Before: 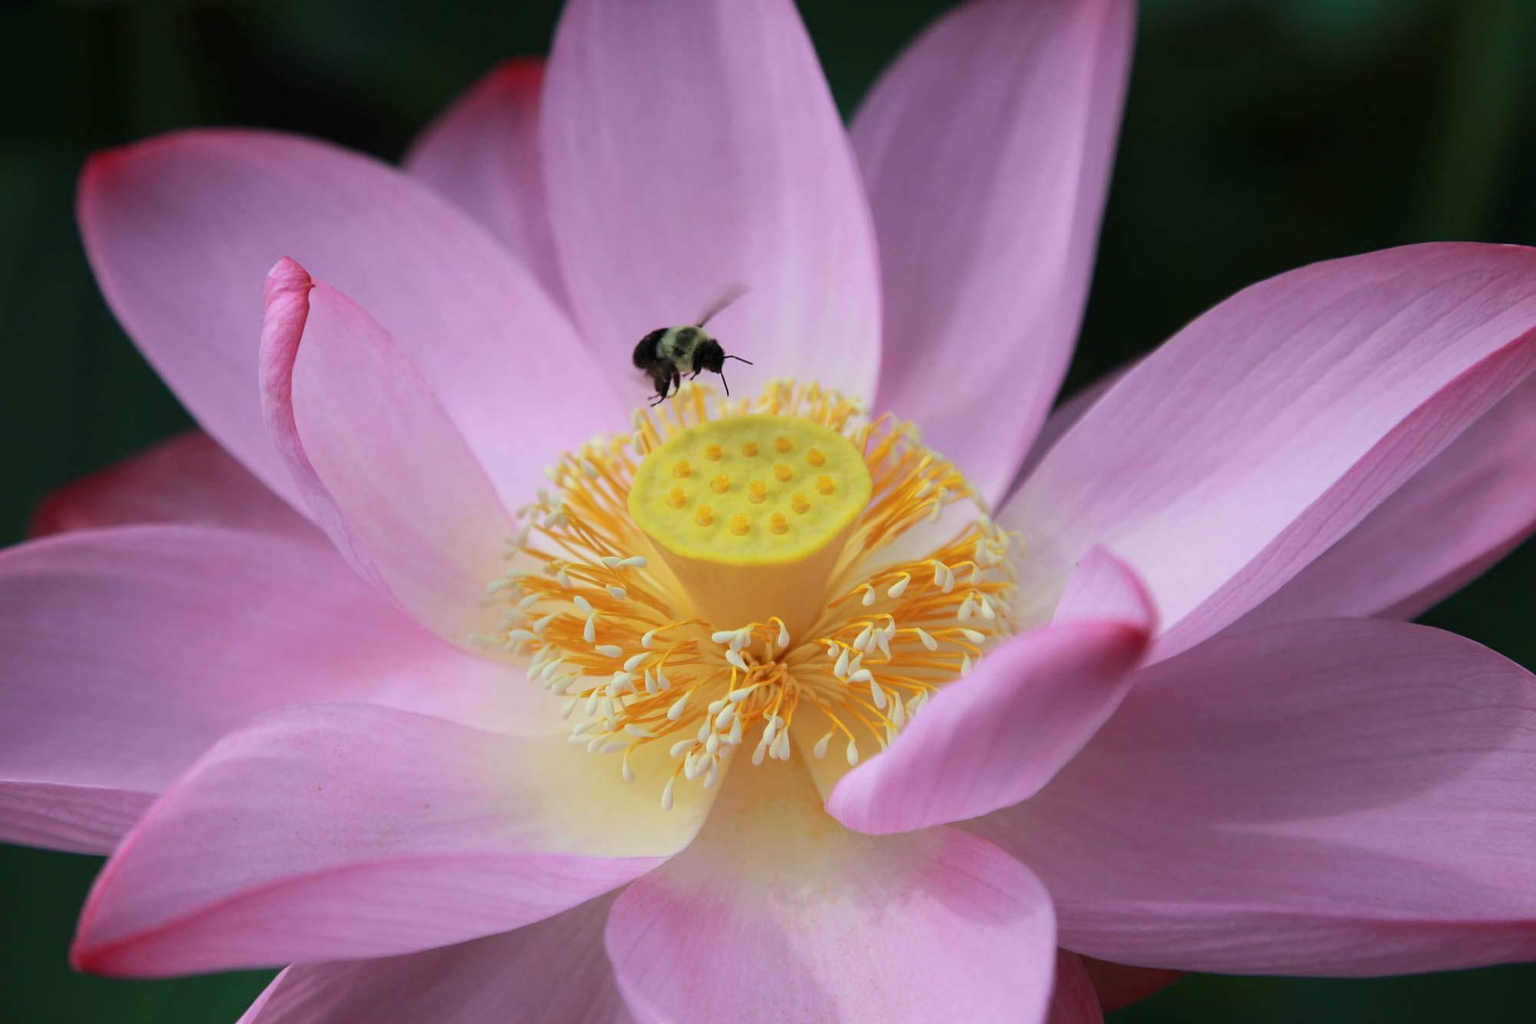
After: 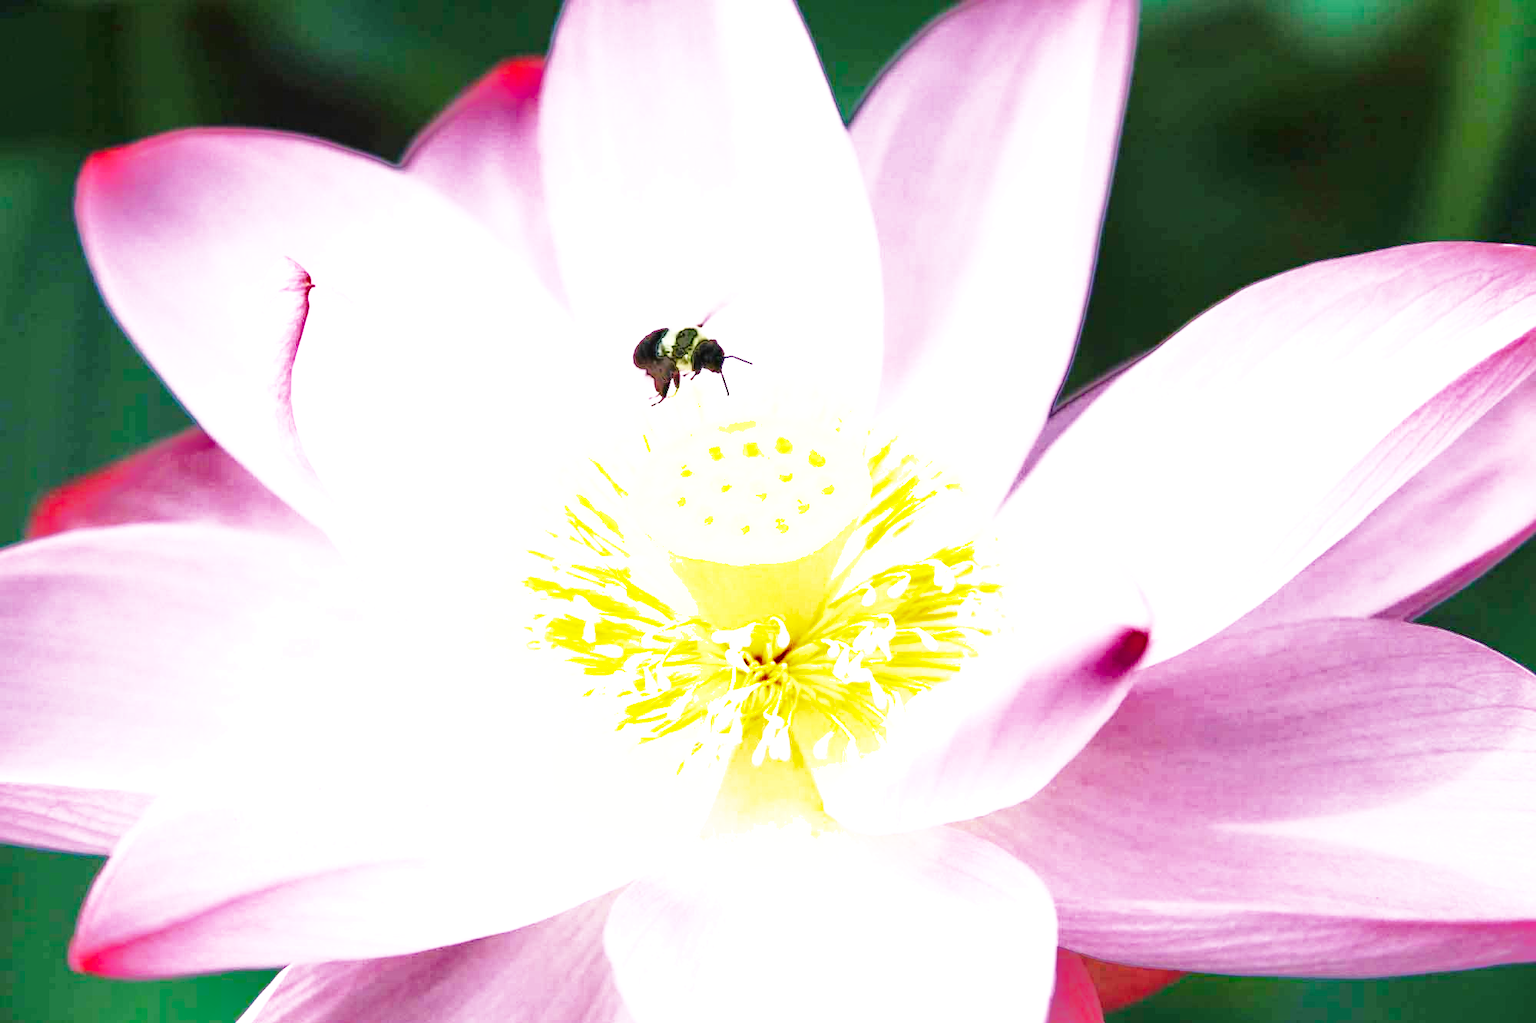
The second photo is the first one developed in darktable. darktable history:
exposure: black level correction 0, exposure 1.91 EV, compensate highlight preservation false
base curve: curves: ch0 [(0, 0) (0.007, 0.004) (0.027, 0.03) (0.046, 0.07) (0.207, 0.54) (0.442, 0.872) (0.673, 0.972) (1, 1)], preserve colors none
shadows and highlights: shadows 25.34, highlights -70.13
